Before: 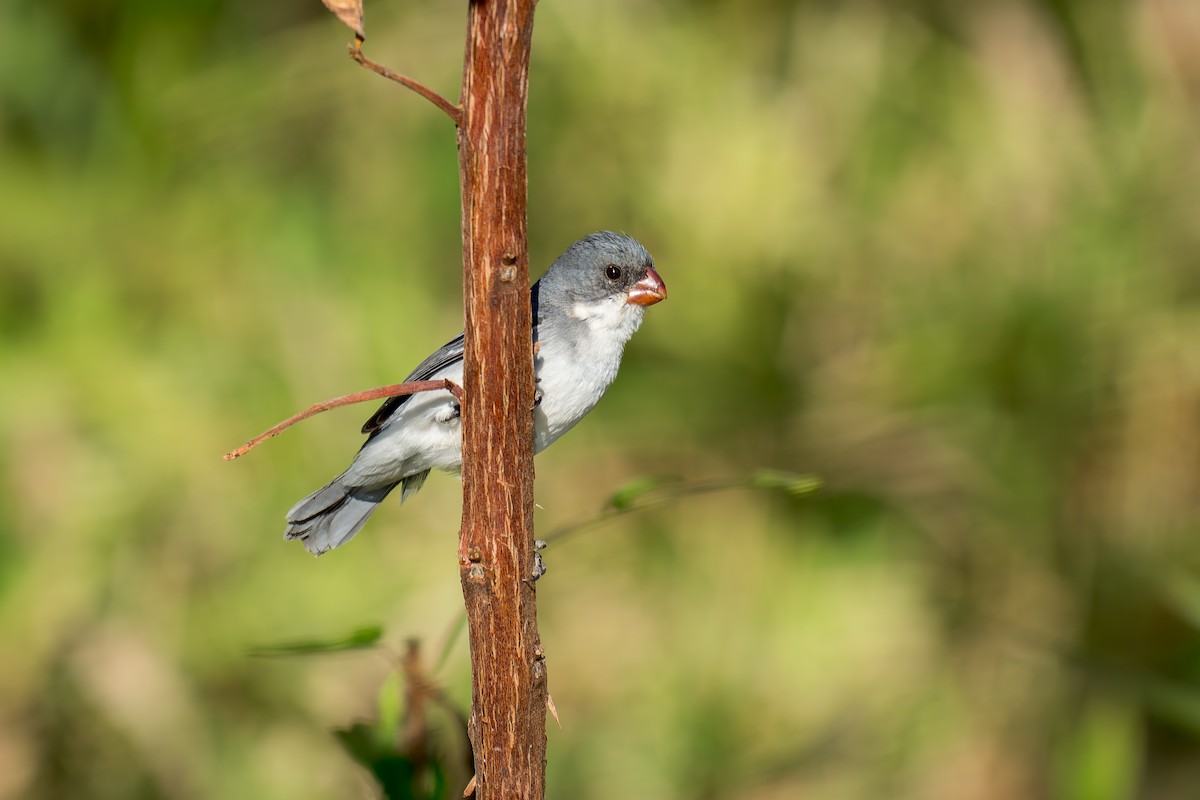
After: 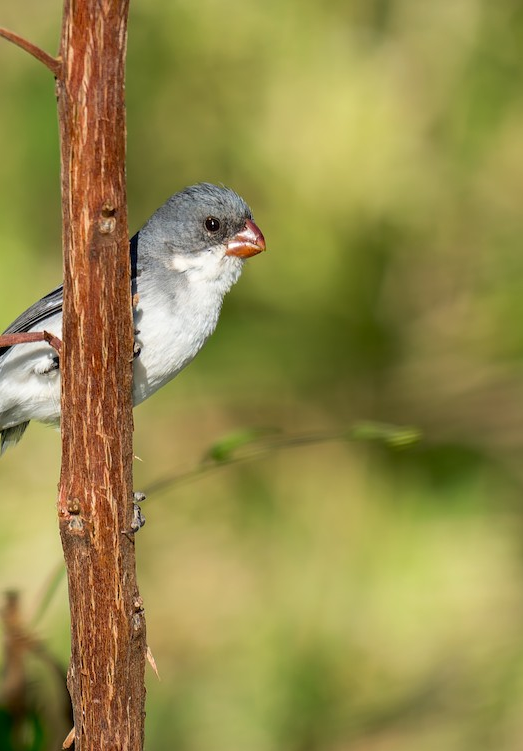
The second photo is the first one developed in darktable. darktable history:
crop: left 33.468%, top 6.078%, right 22.904%
shadows and highlights: shadows 1.63, highlights 39.69
